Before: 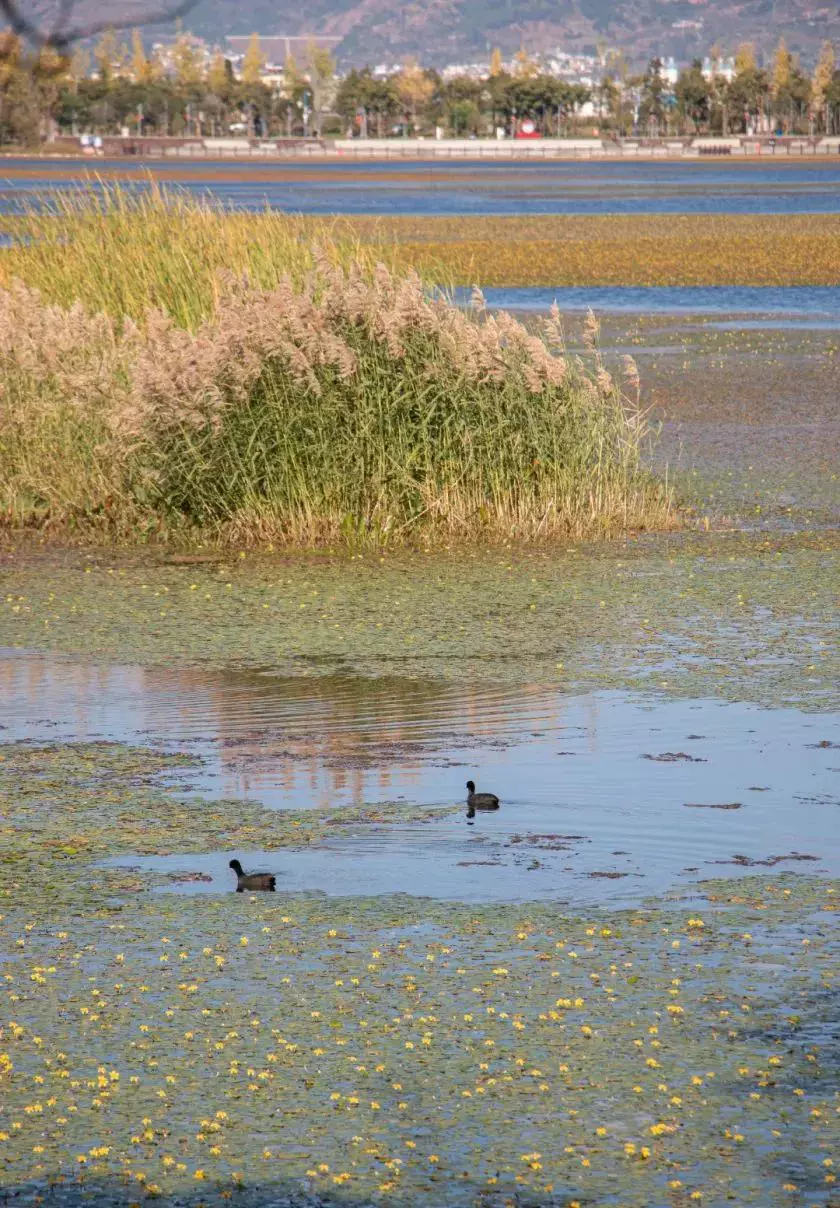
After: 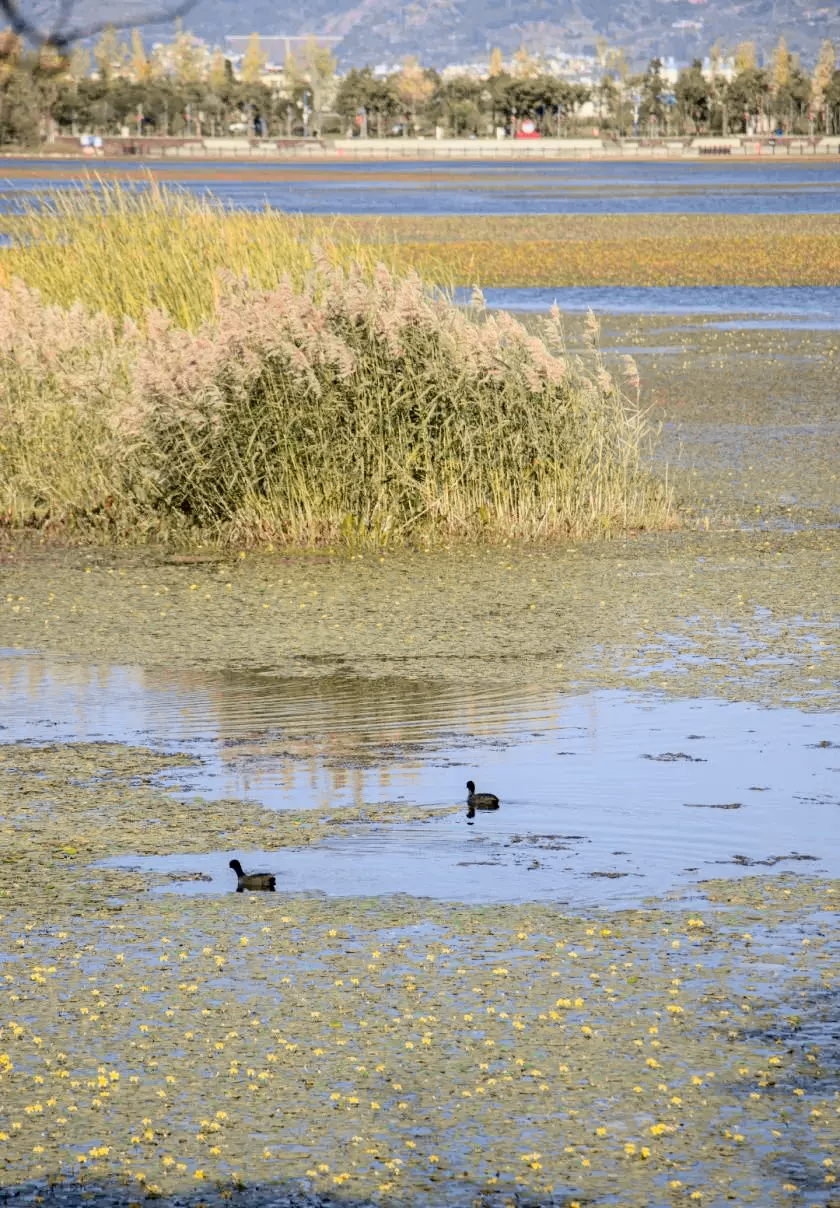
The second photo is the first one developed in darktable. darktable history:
shadows and highlights: shadows -30, highlights 30
tone curve: curves: ch0 [(0.017, 0) (0.122, 0.046) (0.295, 0.297) (0.449, 0.505) (0.559, 0.629) (0.729, 0.796) (0.879, 0.898) (1, 0.97)]; ch1 [(0, 0) (0.393, 0.4) (0.447, 0.447) (0.485, 0.497) (0.522, 0.503) (0.539, 0.52) (0.606, 0.6) (0.696, 0.679) (1, 1)]; ch2 [(0, 0) (0.369, 0.388) (0.449, 0.431) (0.499, 0.501) (0.516, 0.536) (0.604, 0.599) (0.741, 0.763) (1, 1)], color space Lab, independent channels, preserve colors none
